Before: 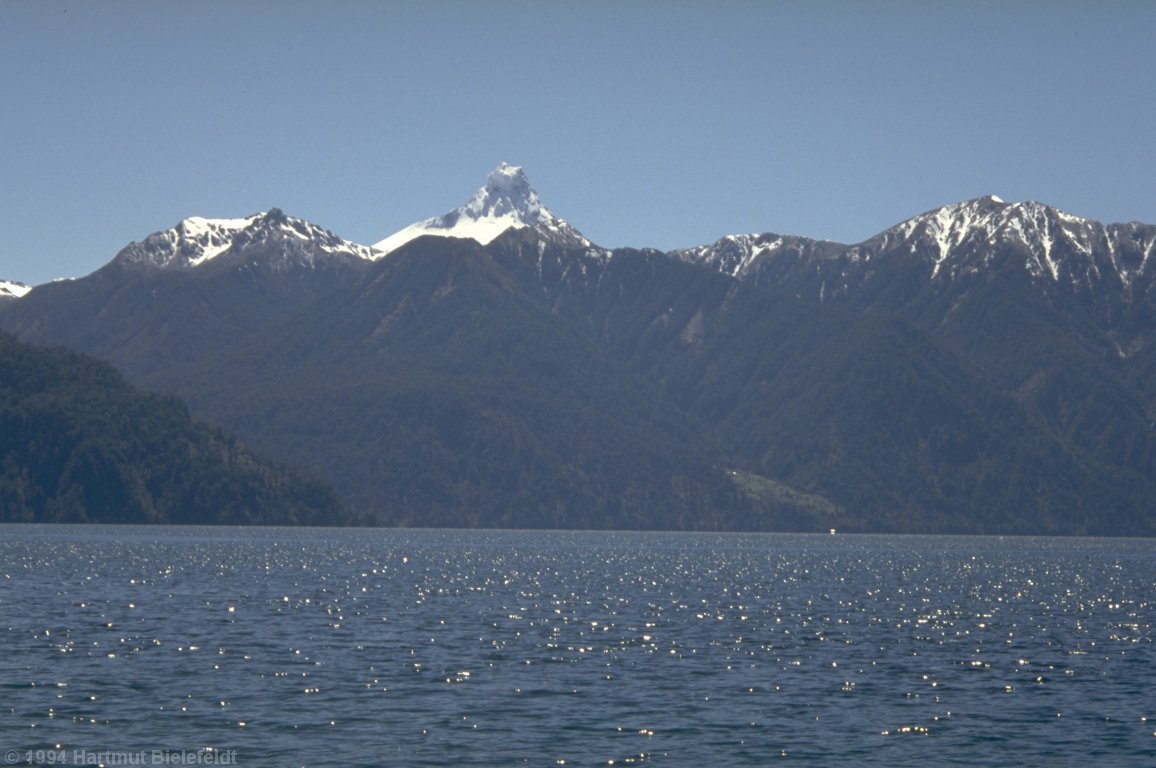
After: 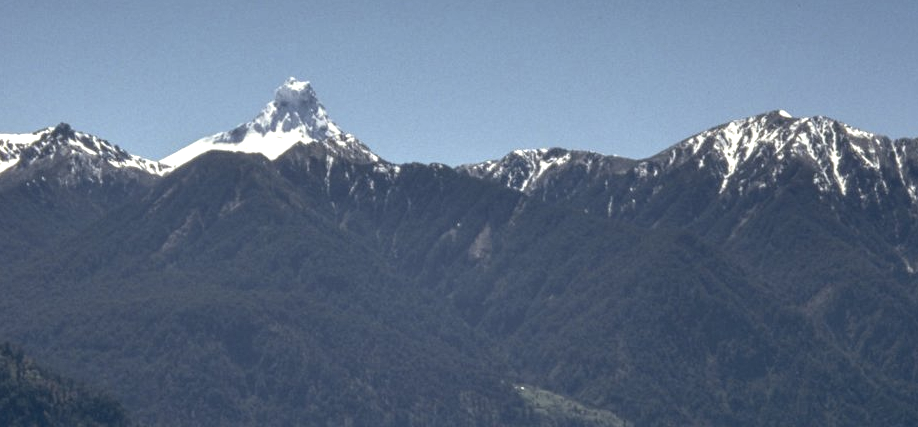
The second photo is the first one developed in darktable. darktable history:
local contrast: highlights 20%, shadows 70%, detail 170%
crop: left 18.38%, top 11.092%, right 2.134%, bottom 33.217%
